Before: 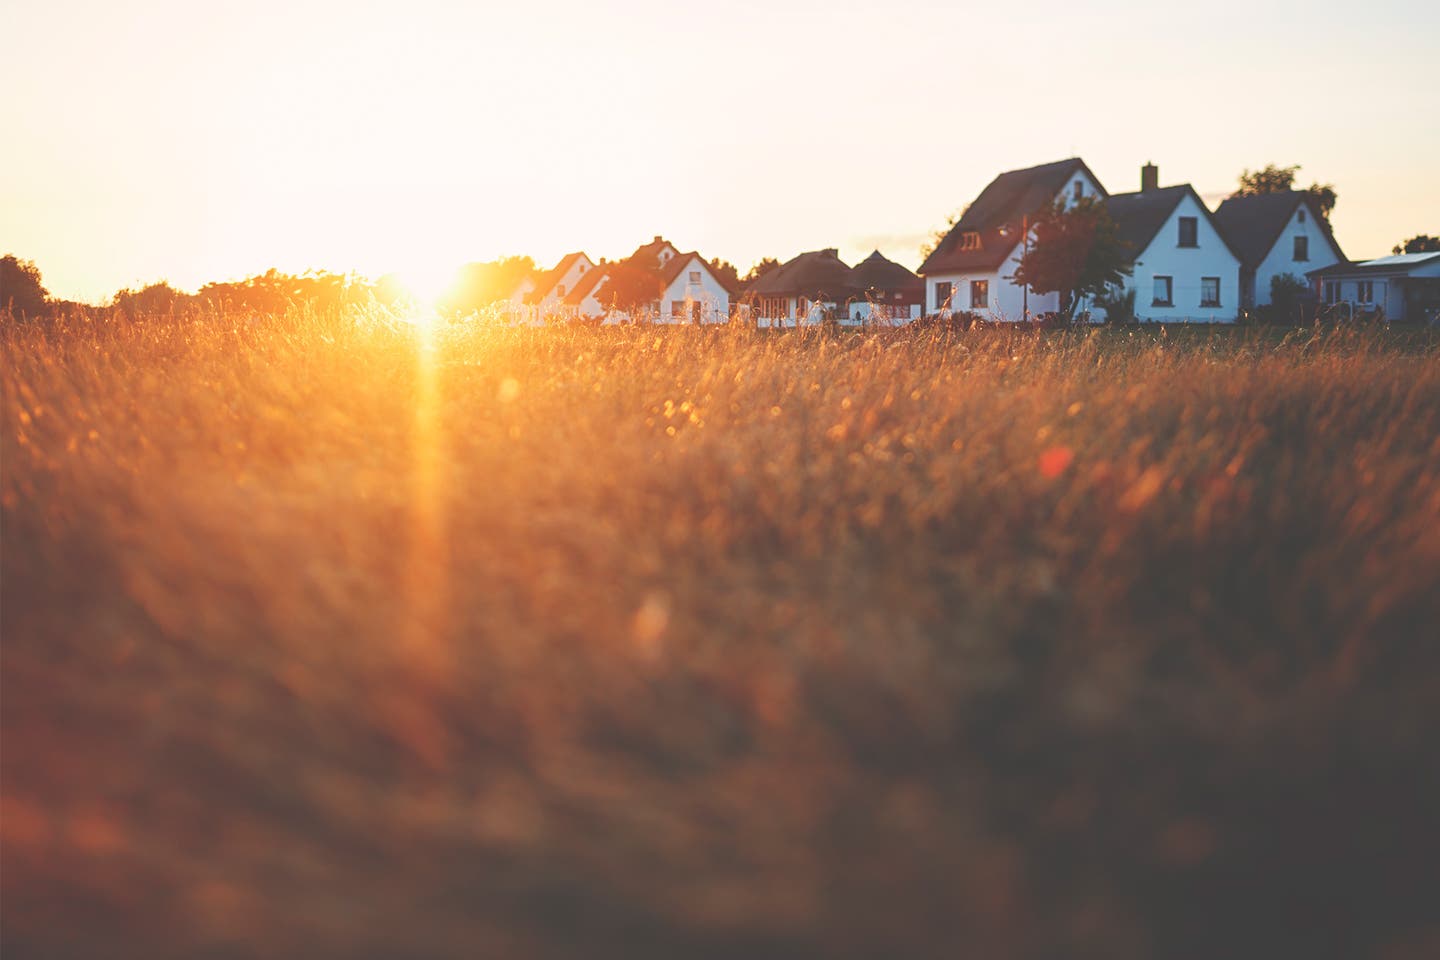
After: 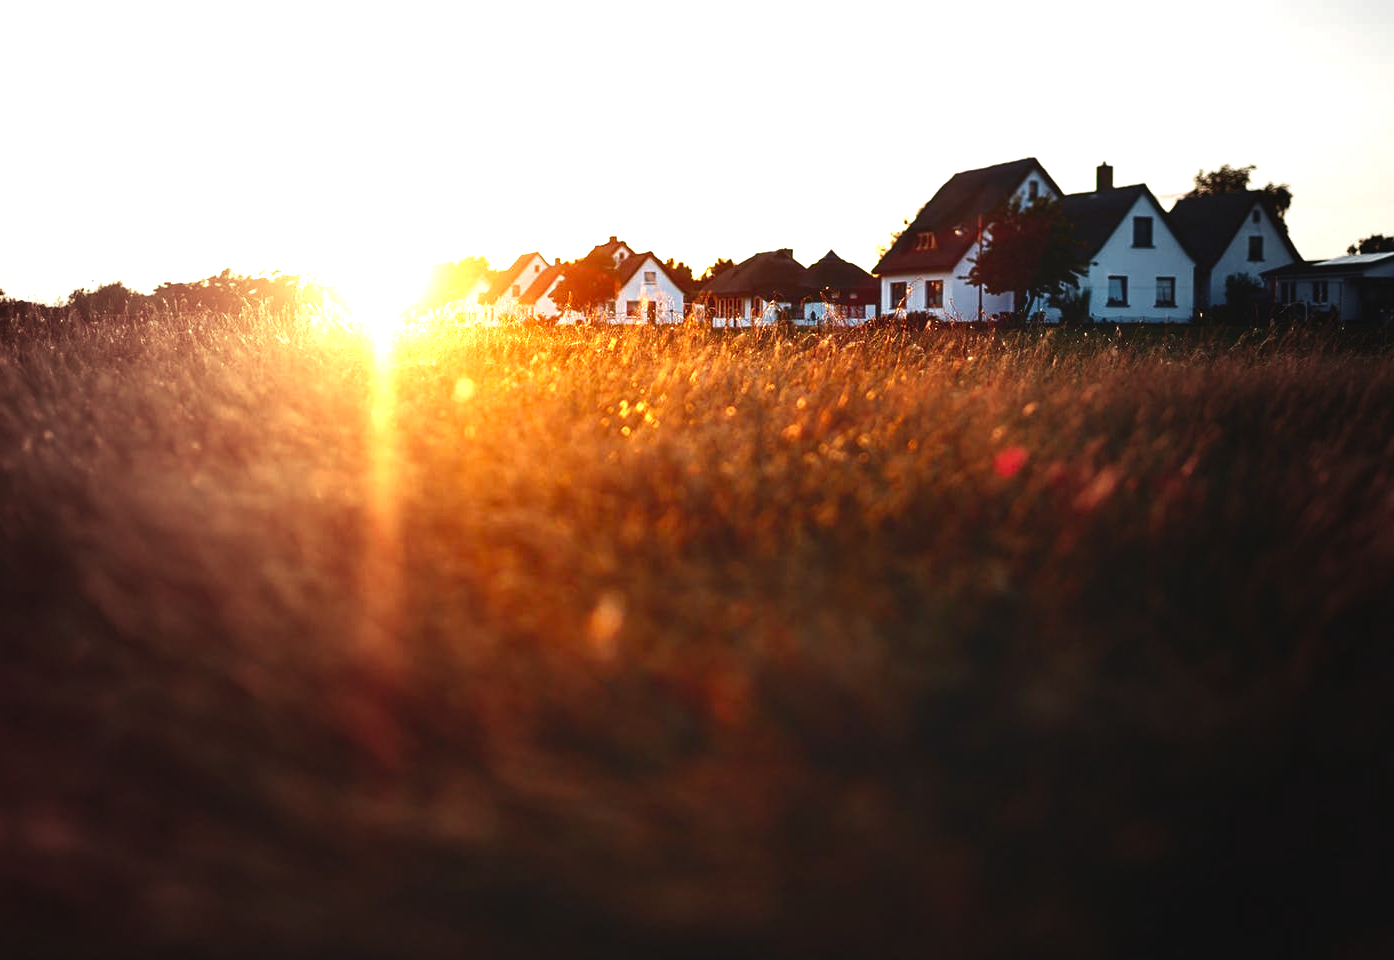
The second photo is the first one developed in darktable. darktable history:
exposure: exposure 0.77 EV, compensate exposure bias true, compensate highlight preservation false
crop and rotate: left 3.174%
contrast brightness saturation: contrast 0.086, brightness -0.583, saturation 0.175
vignetting: fall-off start 32.77%, fall-off radius 64.89%, width/height ratio 0.953
